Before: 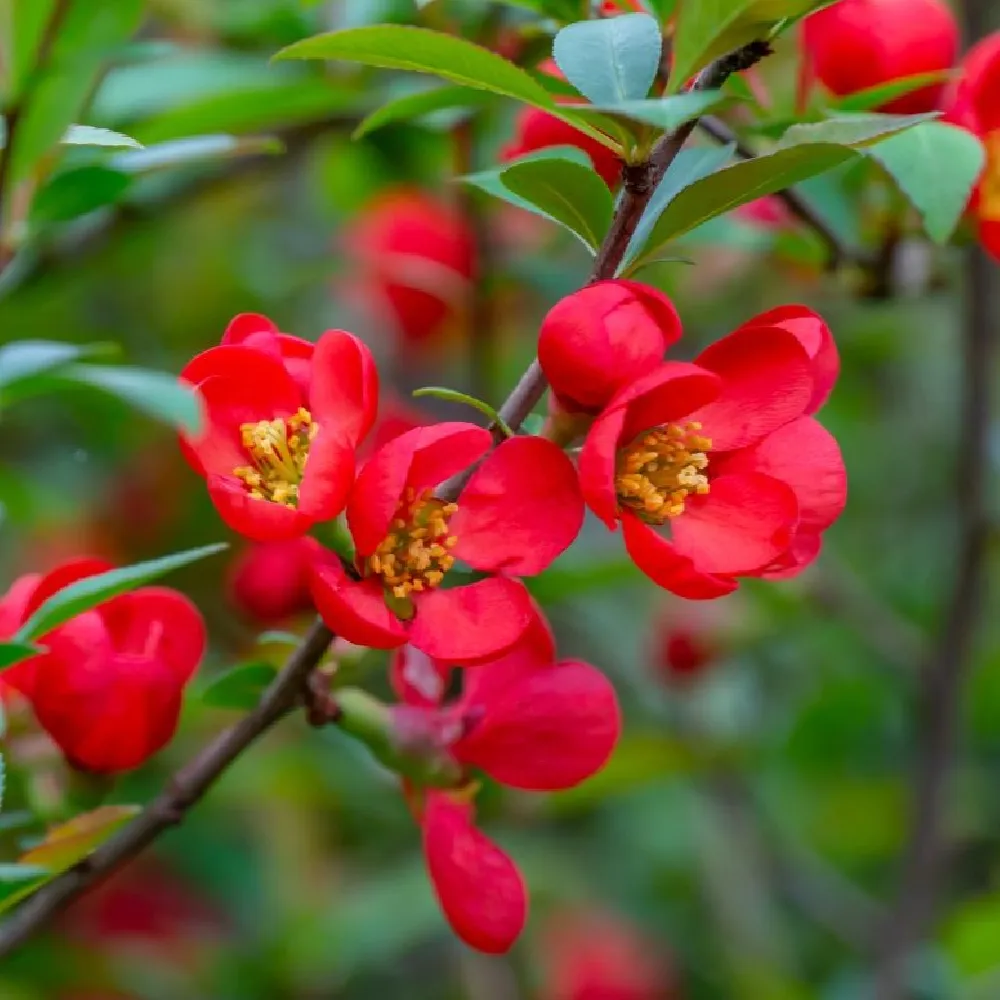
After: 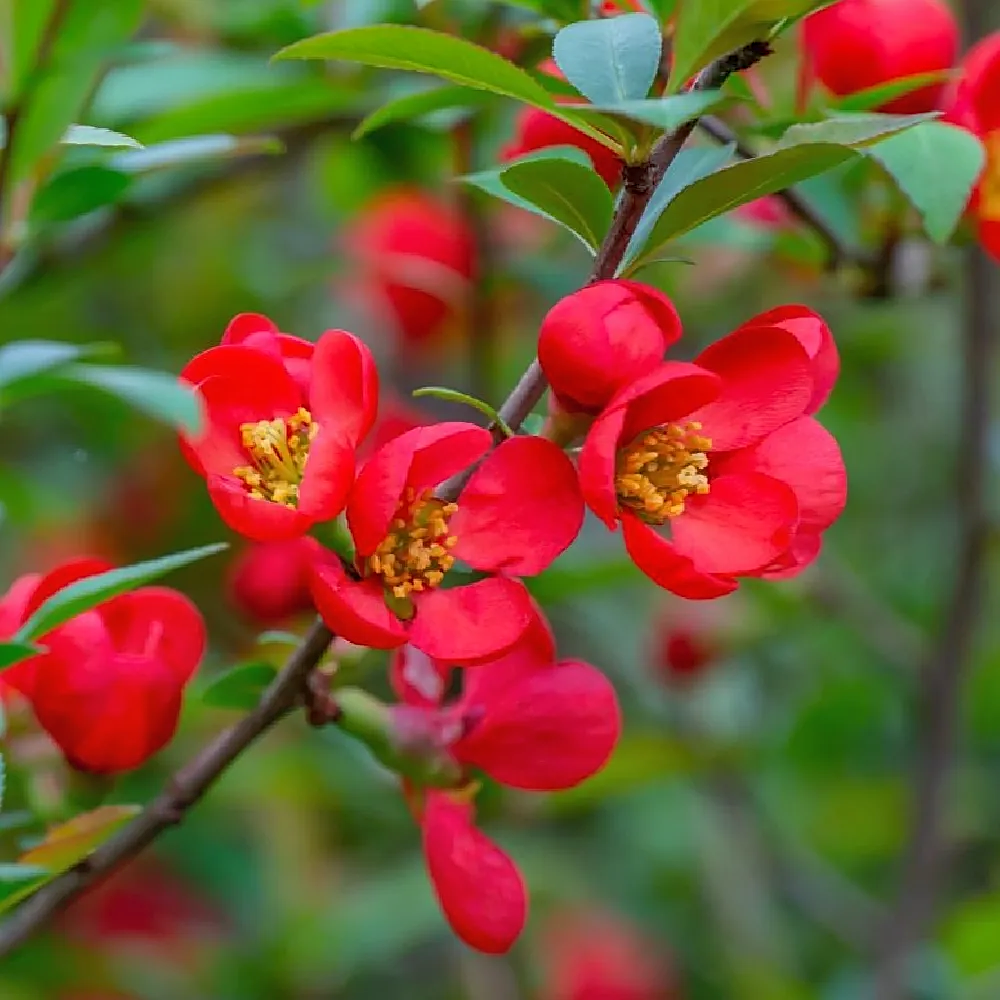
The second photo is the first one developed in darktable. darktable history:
shadows and highlights: on, module defaults
sharpen: on, module defaults
base curve: curves: ch0 [(0, 0) (0.297, 0.298) (1, 1)], preserve colors none
